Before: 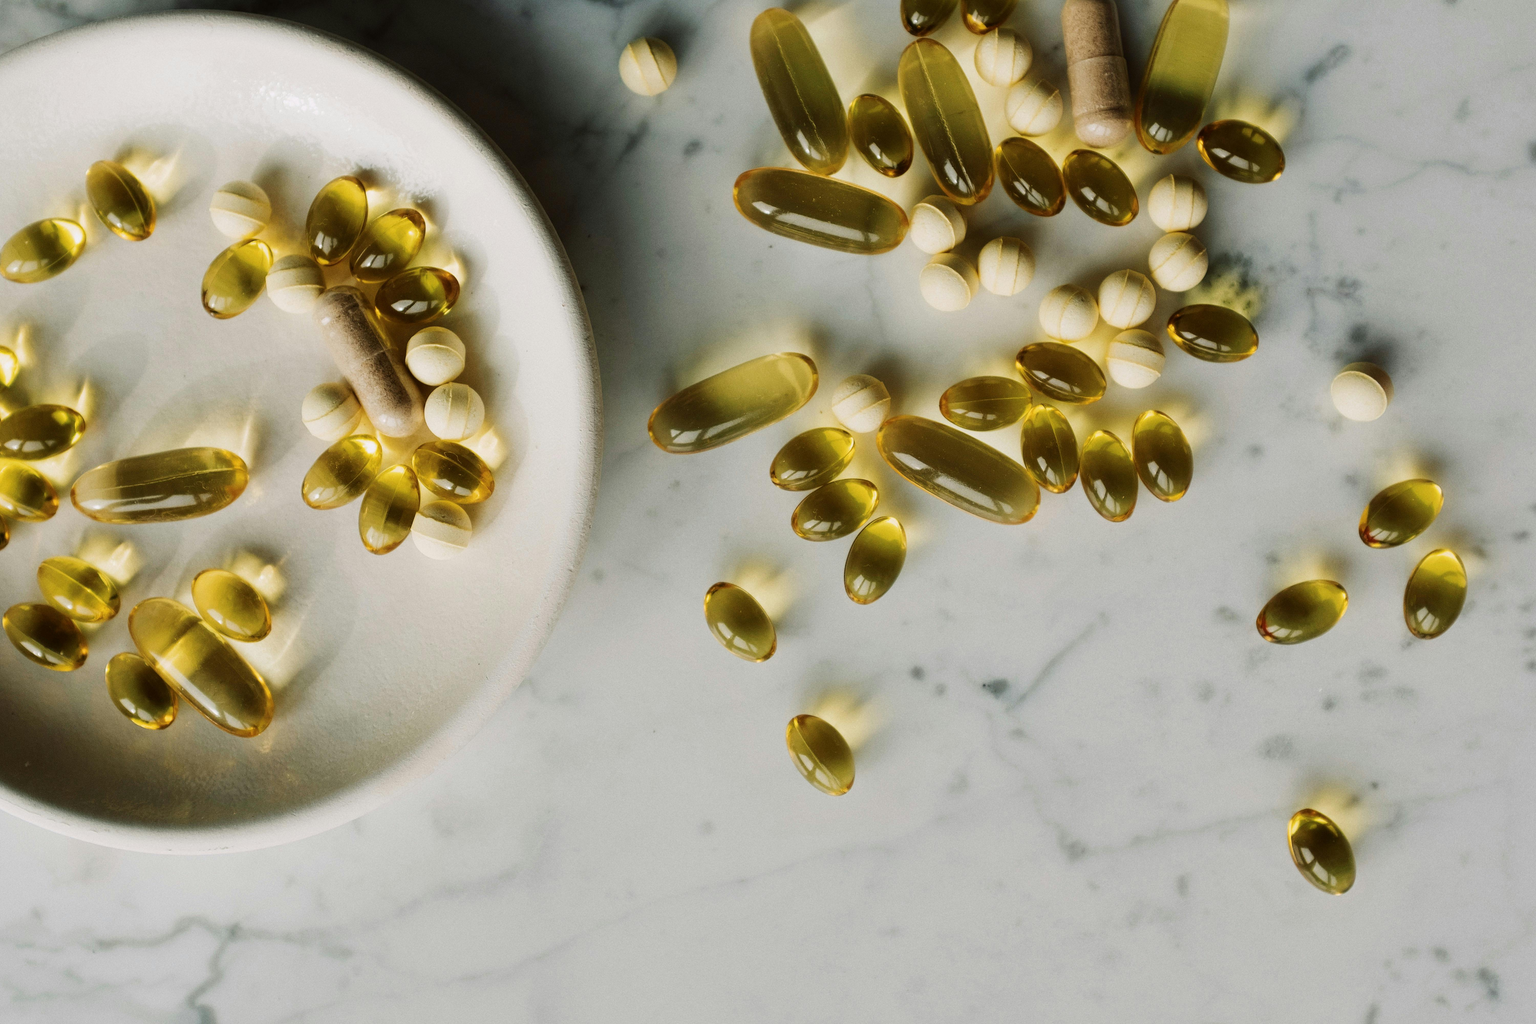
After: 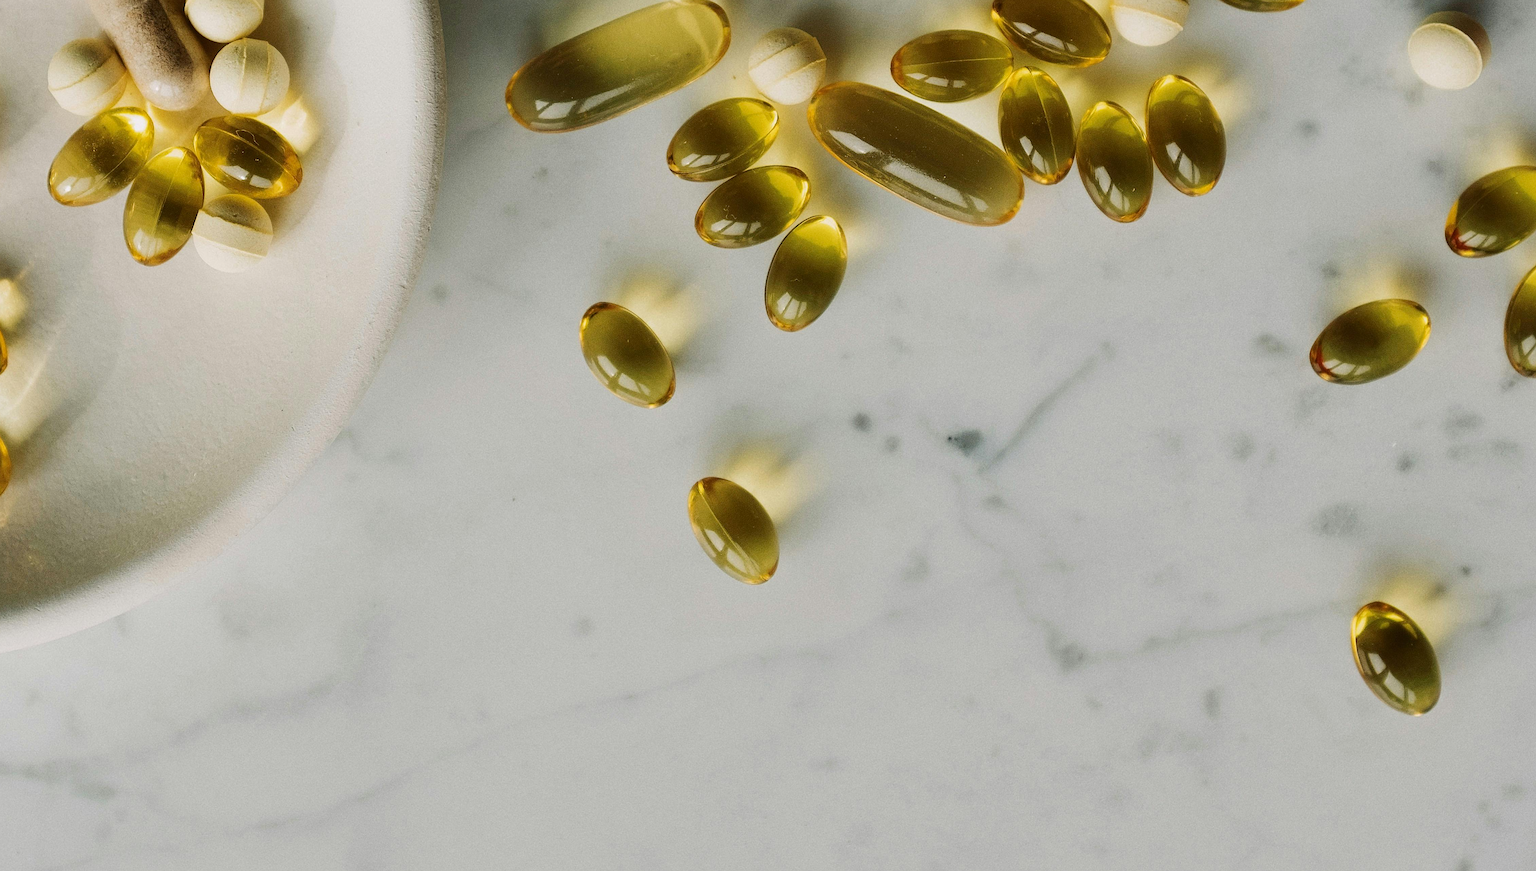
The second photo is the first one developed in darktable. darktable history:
crop and rotate: left 17.316%, top 34.557%, right 7.016%, bottom 0.998%
sharpen: on, module defaults
contrast brightness saturation: contrast -0.024, brightness -0.013, saturation 0.027
tone equalizer: edges refinement/feathering 500, mask exposure compensation -1.57 EV, preserve details no
